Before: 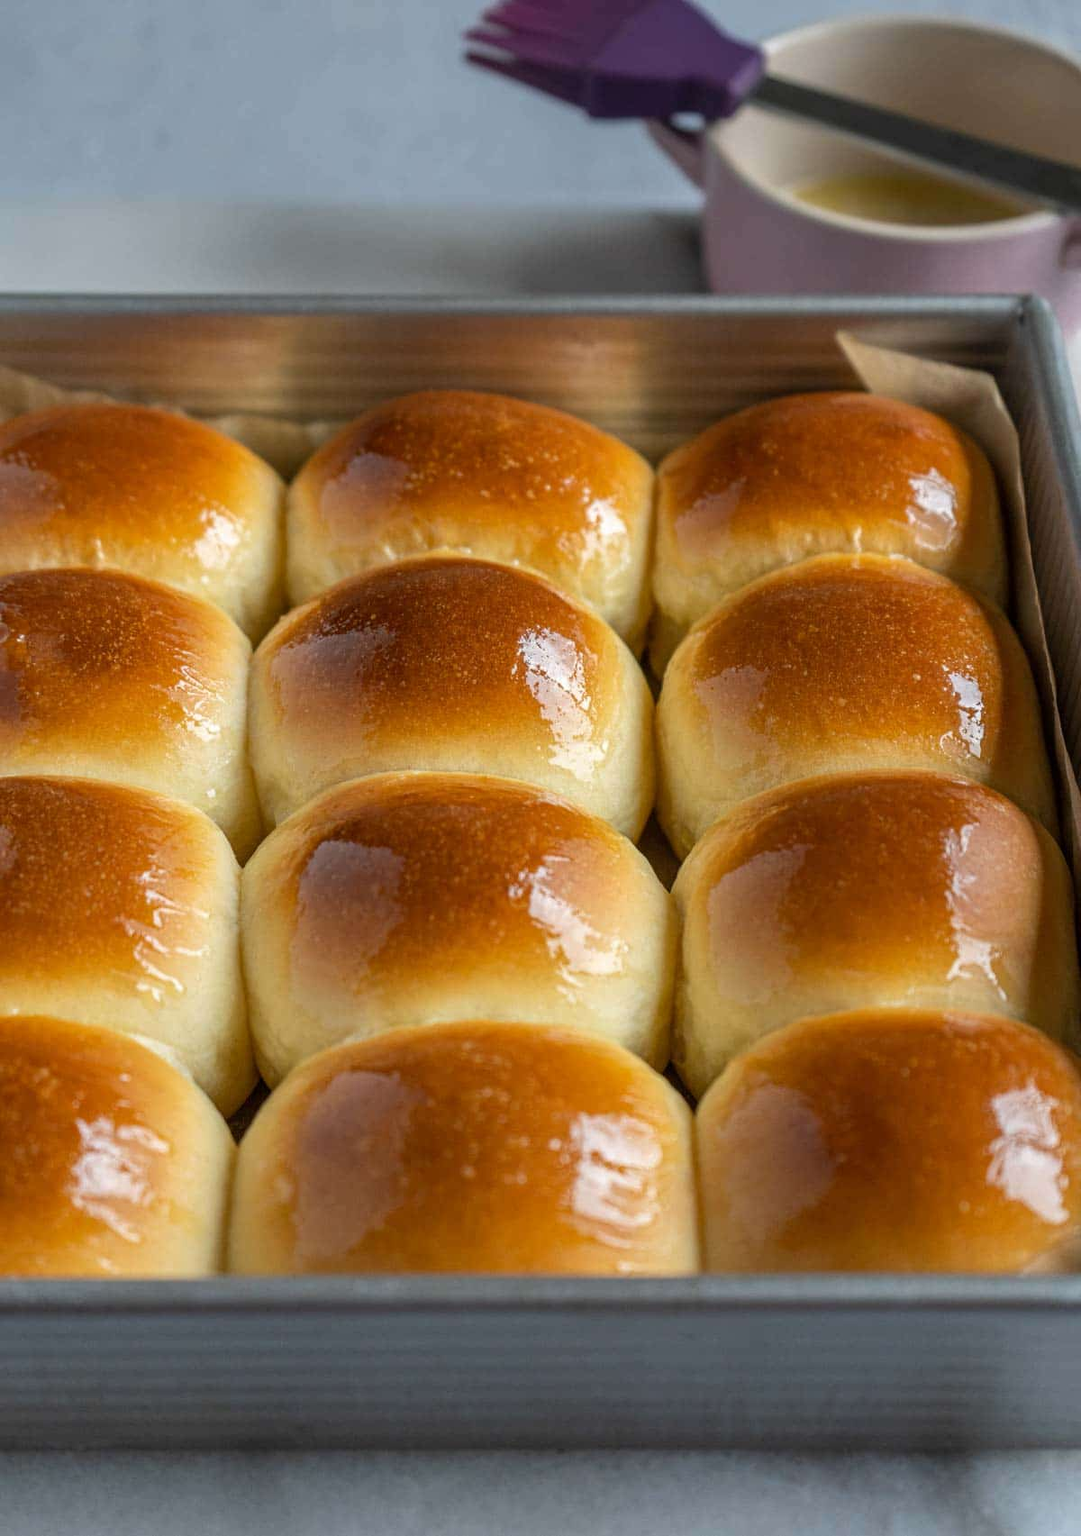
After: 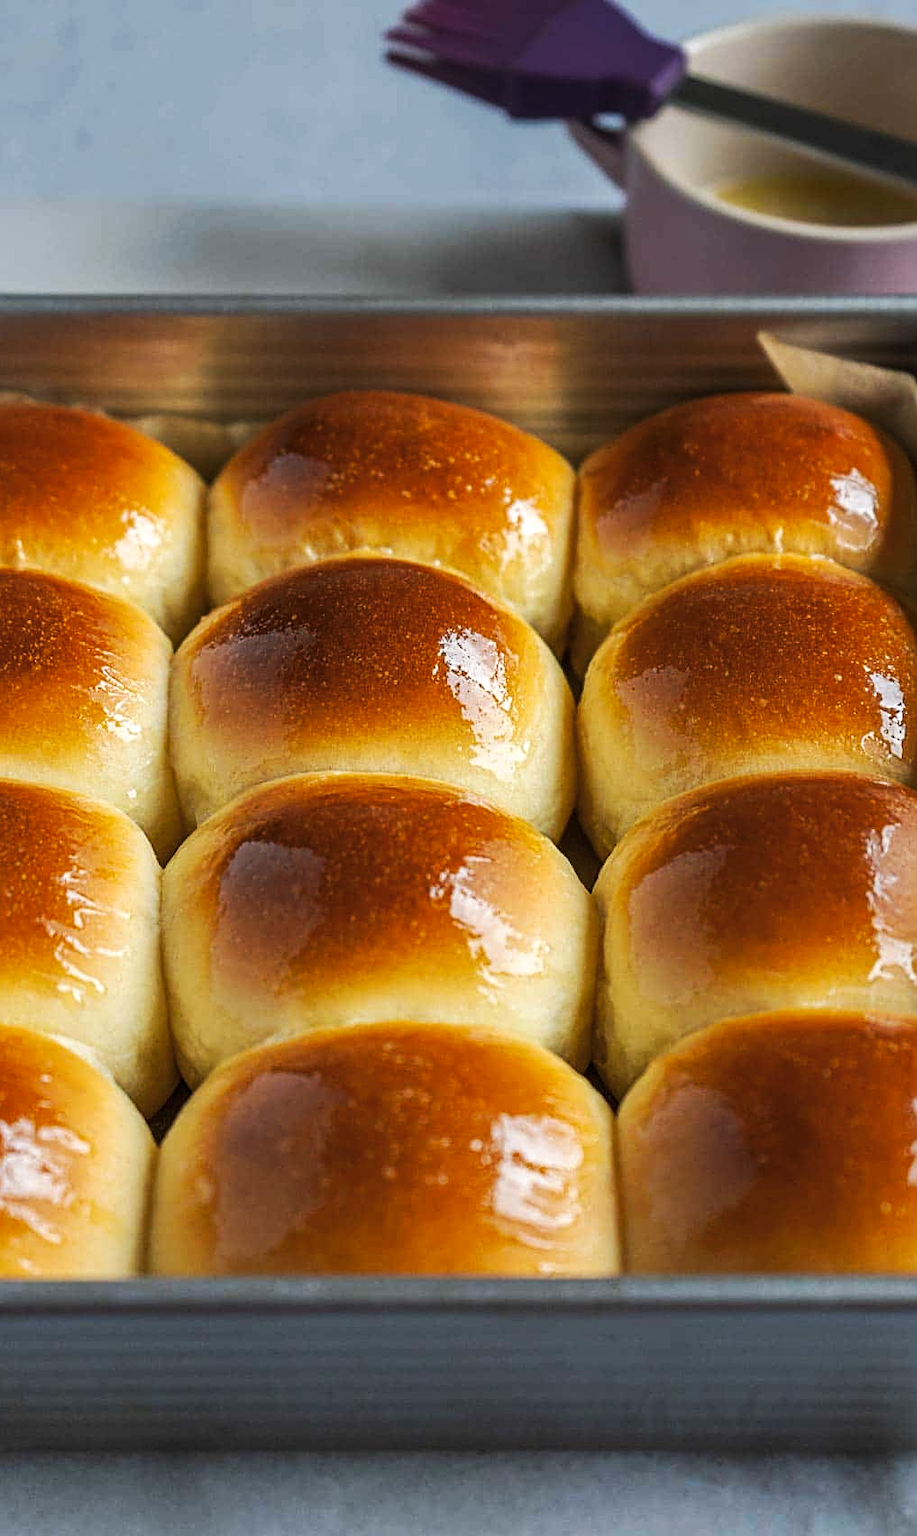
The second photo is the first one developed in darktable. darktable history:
tone curve: curves: ch0 [(0, 0) (0.003, 0.003) (0.011, 0.011) (0.025, 0.022) (0.044, 0.039) (0.069, 0.055) (0.1, 0.074) (0.136, 0.101) (0.177, 0.134) (0.224, 0.171) (0.277, 0.216) (0.335, 0.277) (0.399, 0.345) (0.468, 0.427) (0.543, 0.526) (0.623, 0.636) (0.709, 0.731) (0.801, 0.822) (0.898, 0.917) (1, 1)], preserve colors none
sharpen: on, module defaults
crop: left 7.337%, right 7.826%
exposure: exposure 0.083 EV, compensate exposure bias true, compensate highlight preservation false
color zones: curves: ch0 [(0.068, 0.464) (0.25, 0.5) (0.48, 0.508) (0.75, 0.536) (0.886, 0.476) (0.967, 0.456)]; ch1 [(0.066, 0.456) (0.25, 0.5) (0.616, 0.508) (0.746, 0.56) (0.934, 0.444)]
